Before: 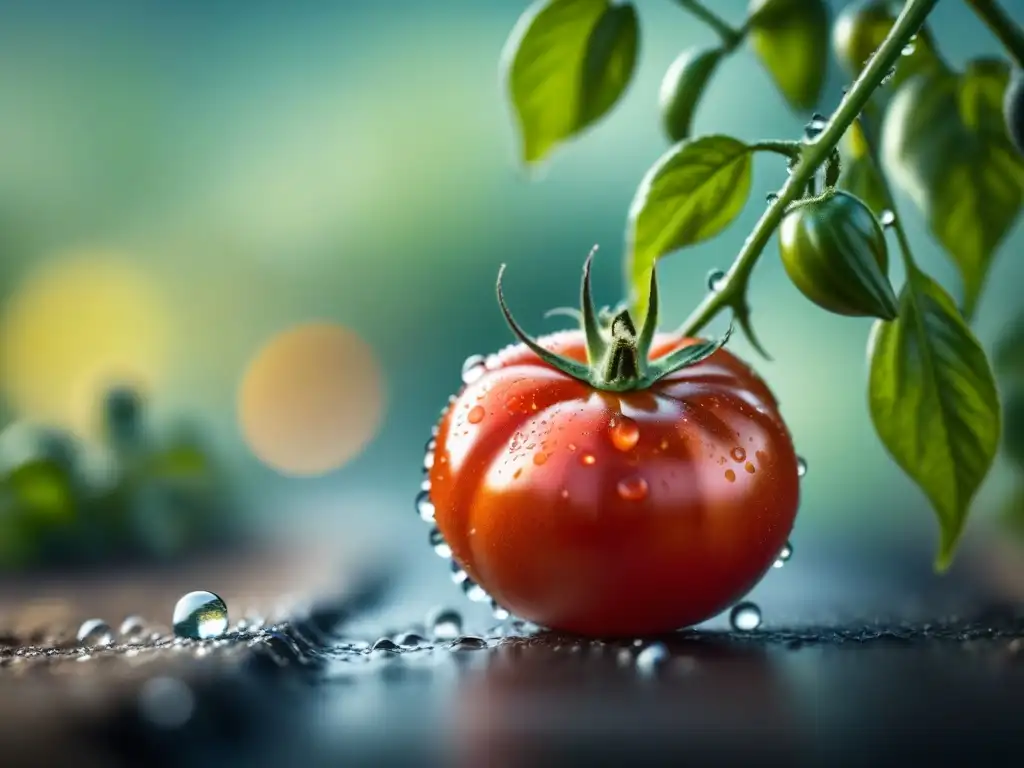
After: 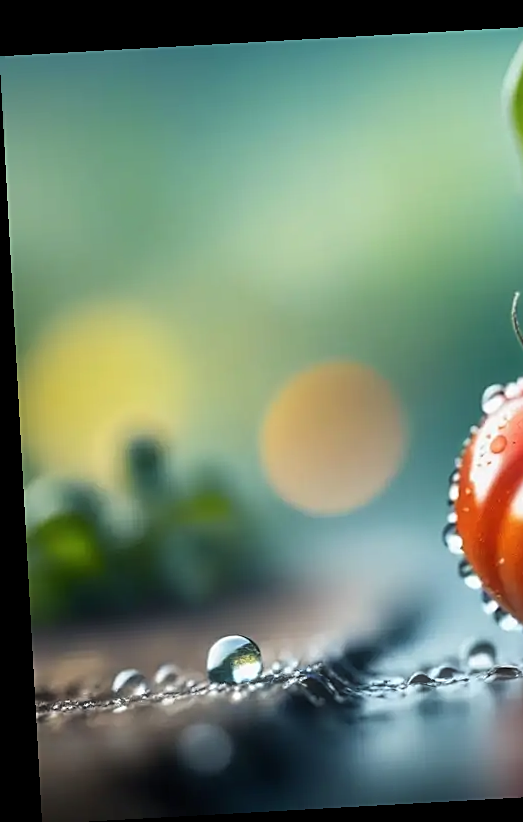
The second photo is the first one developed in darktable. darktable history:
white balance: emerald 1
tone equalizer: on, module defaults
haze removal: strength -0.1, adaptive false
rotate and perspective: rotation -3.18°, automatic cropping off
exposure: exposure -0.041 EV, compensate highlight preservation false
crop and rotate: left 0%, top 0%, right 50.845%
sharpen: on, module defaults
